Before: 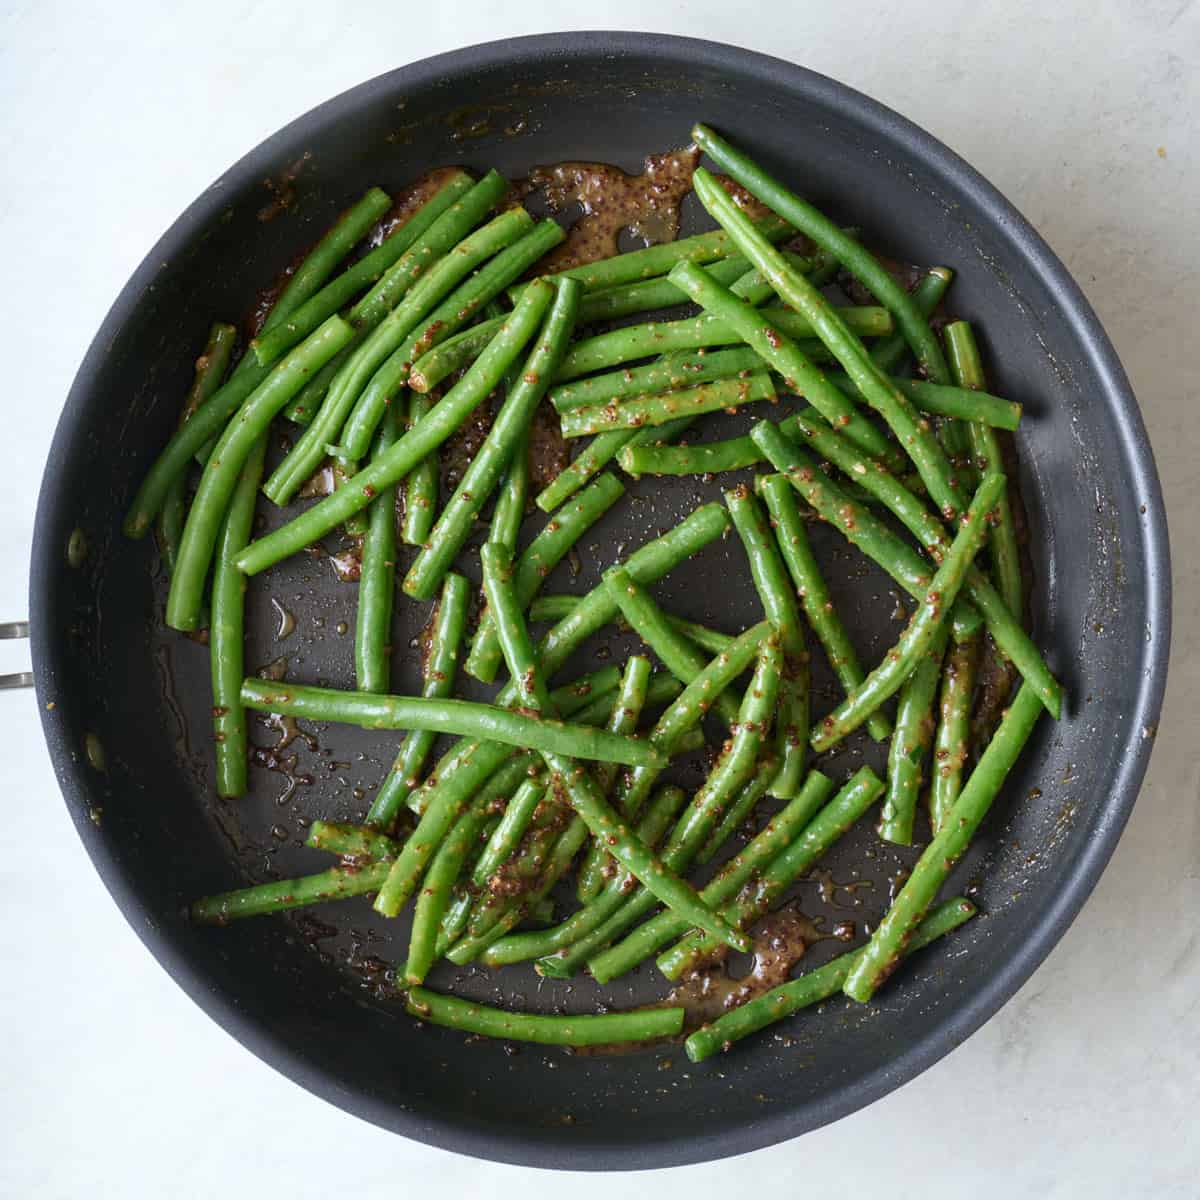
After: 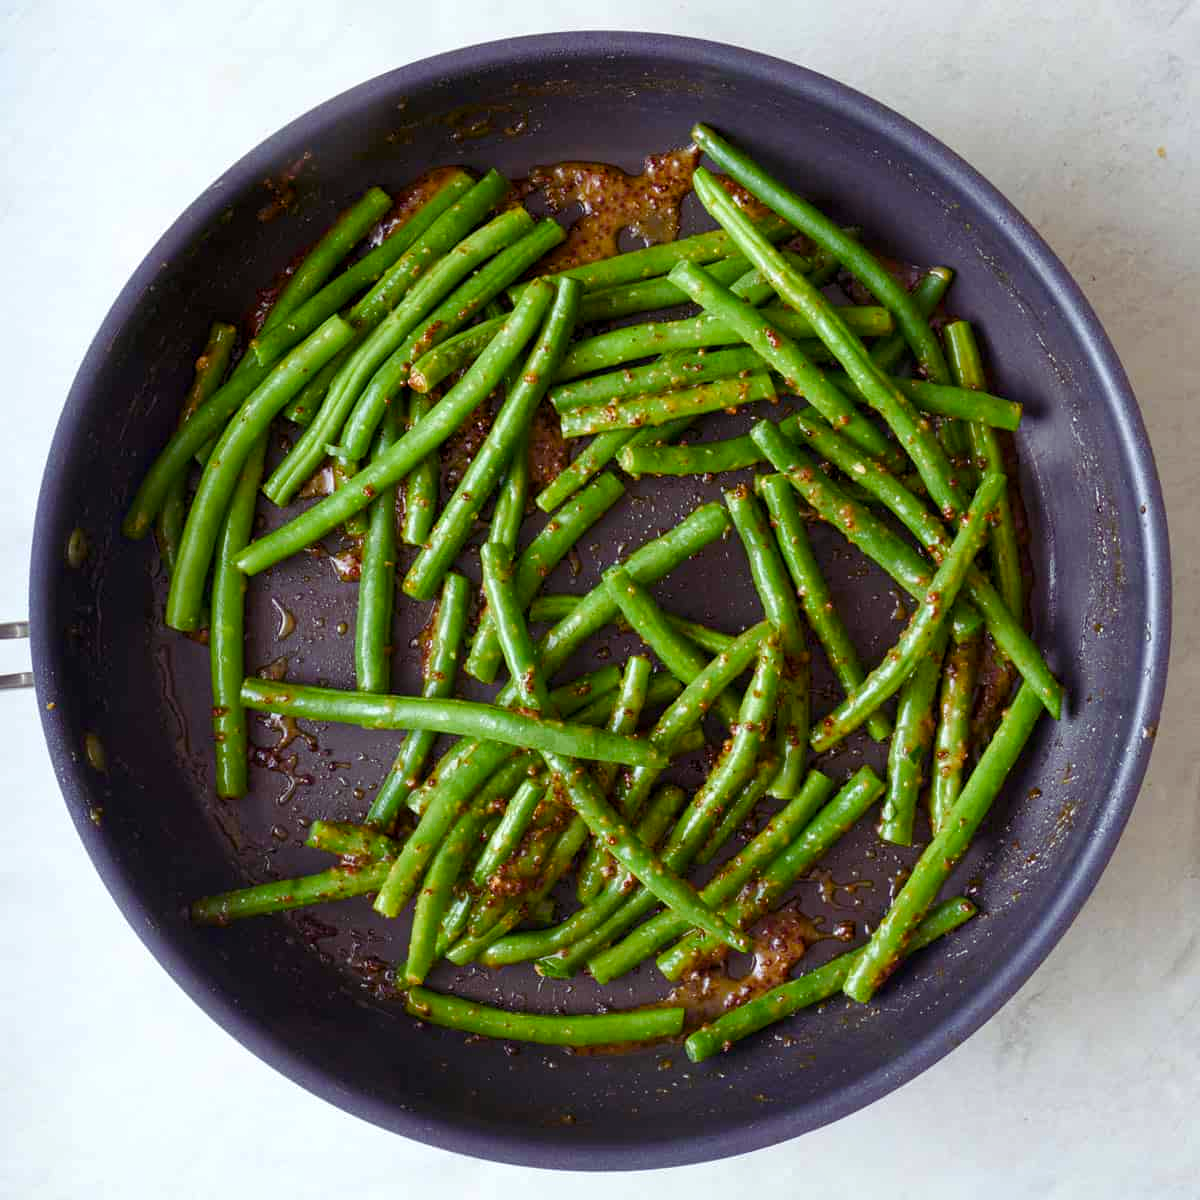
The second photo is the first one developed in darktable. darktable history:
color balance rgb: shadows lift › chroma 6.233%, shadows lift › hue 304.52°, power › hue 328.94°, perceptual saturation grading › global saturation 20%, perceptual saturation grading › highlights -13.884%, perceptual saturation grading › shadows 49.406%, global vibrance 19.538%
local contrast: highlights 102%, shadows 101%, detail 119%, midtone range 0.2
